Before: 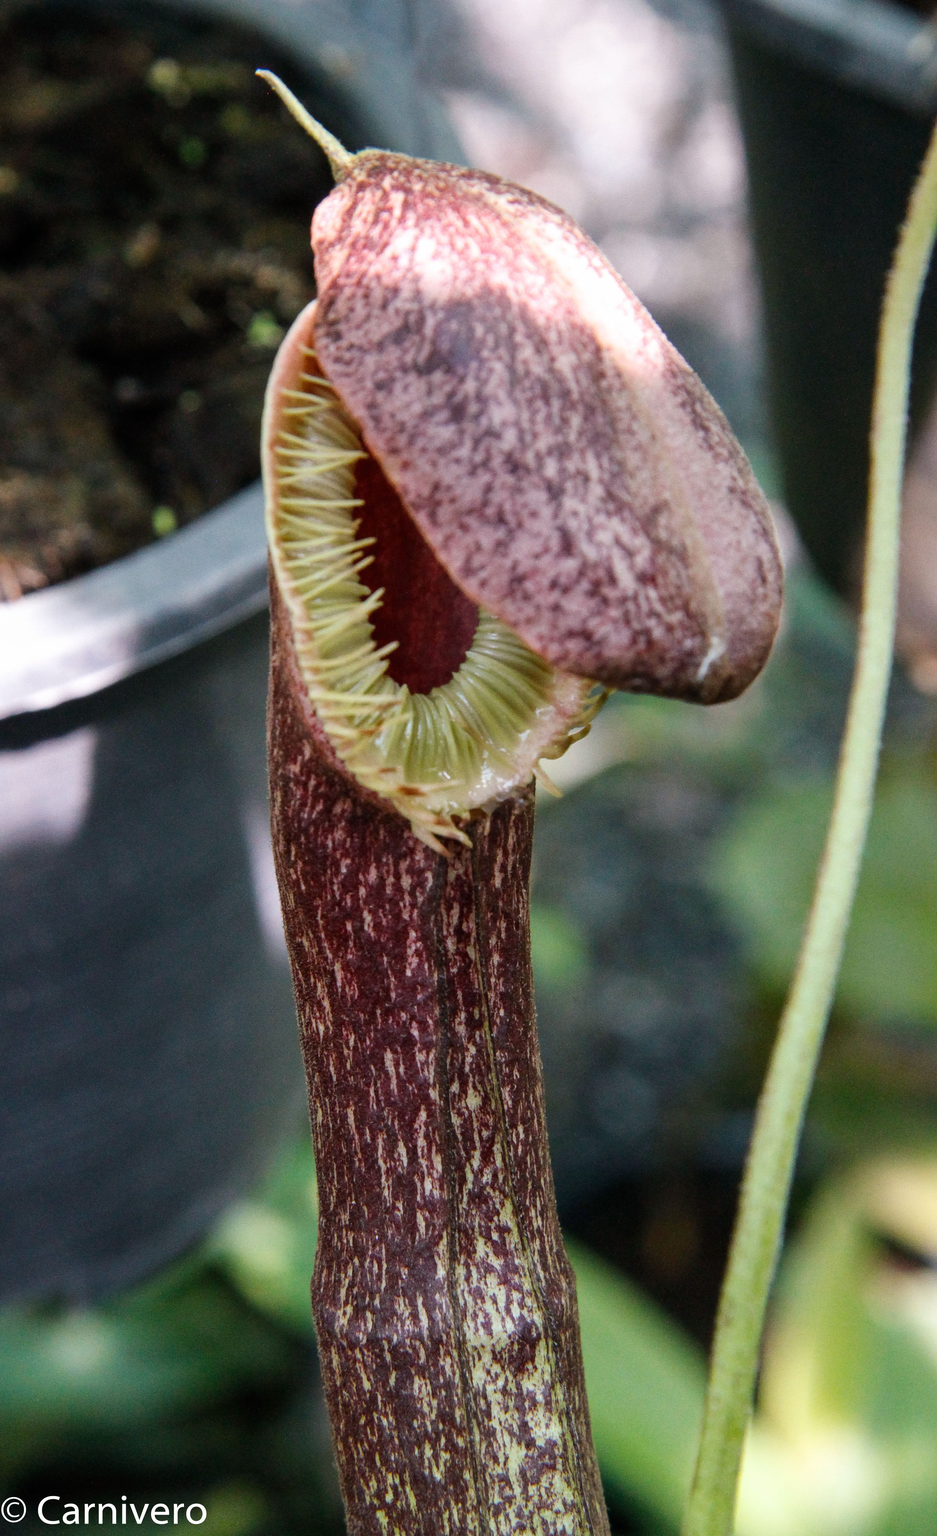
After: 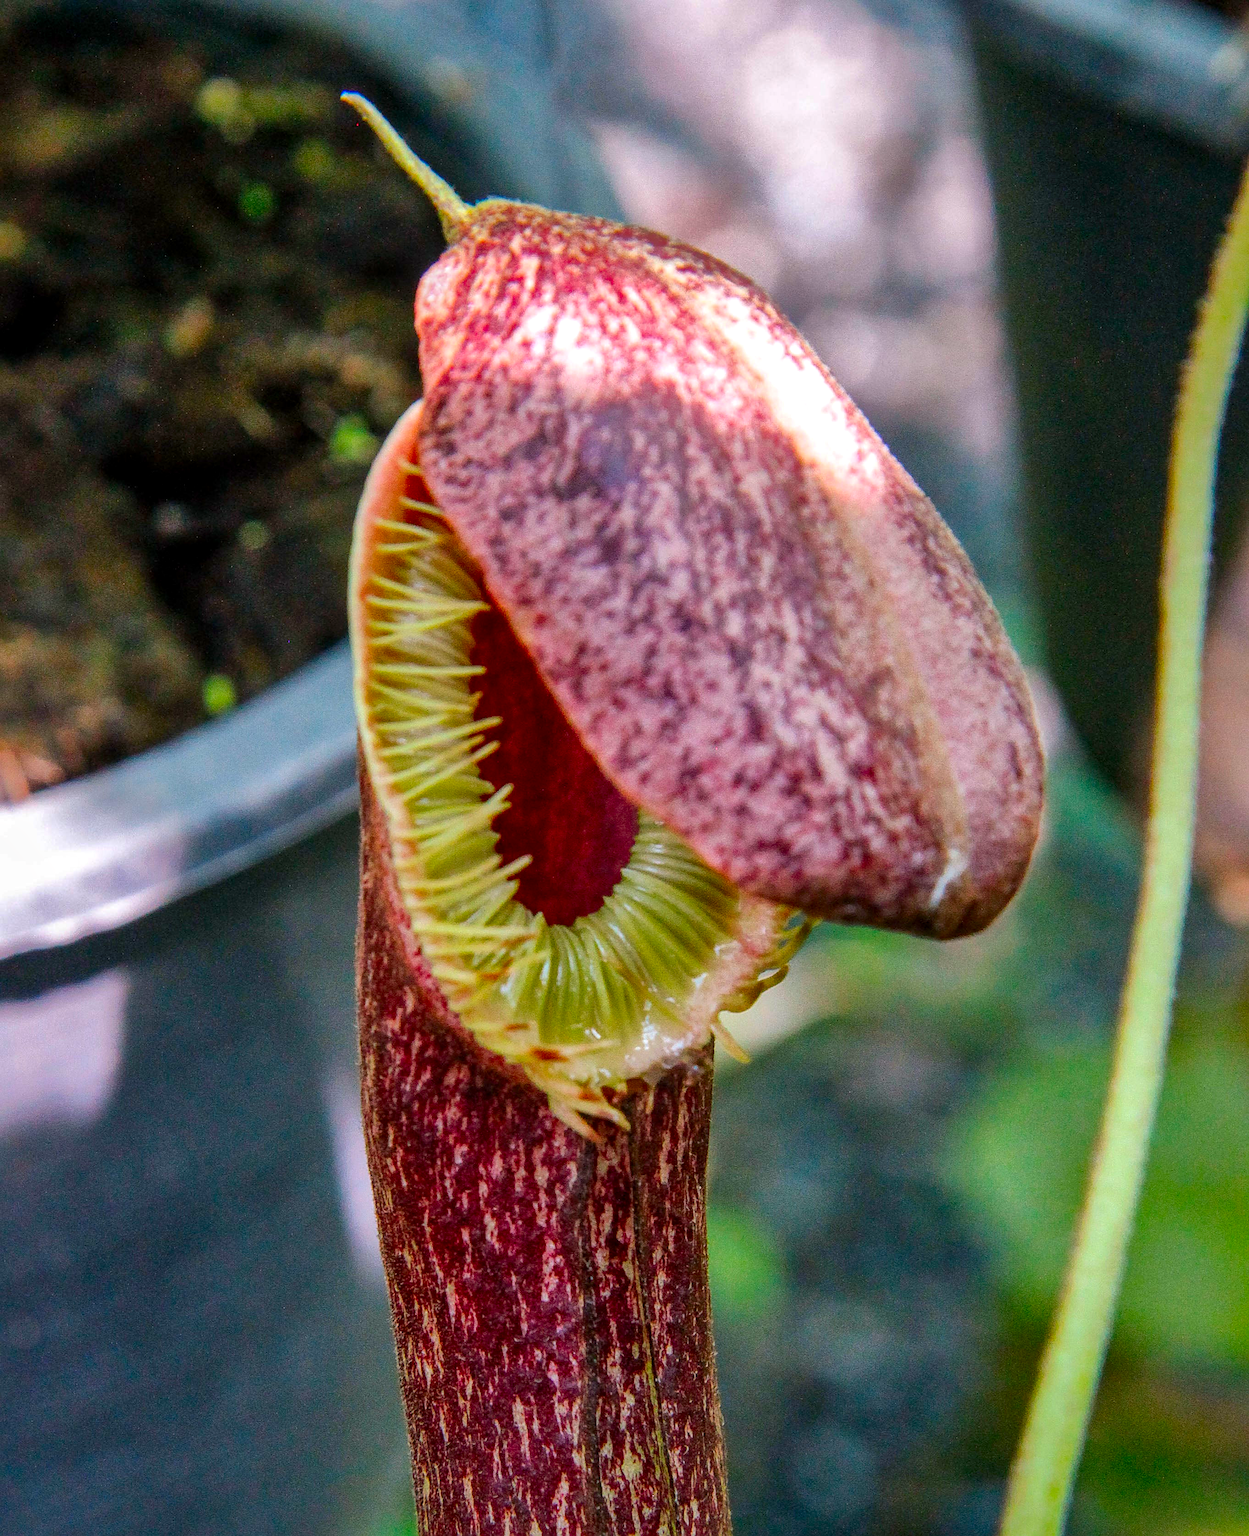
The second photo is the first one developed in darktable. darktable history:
local contrast: on, module defaults
color correction: highlights b* 0.044, saturation 1.79
shadows and highlights: shadows 39.63, highlights -60.02
crop: bottom 24.979%
sharpen: on, module defaults
